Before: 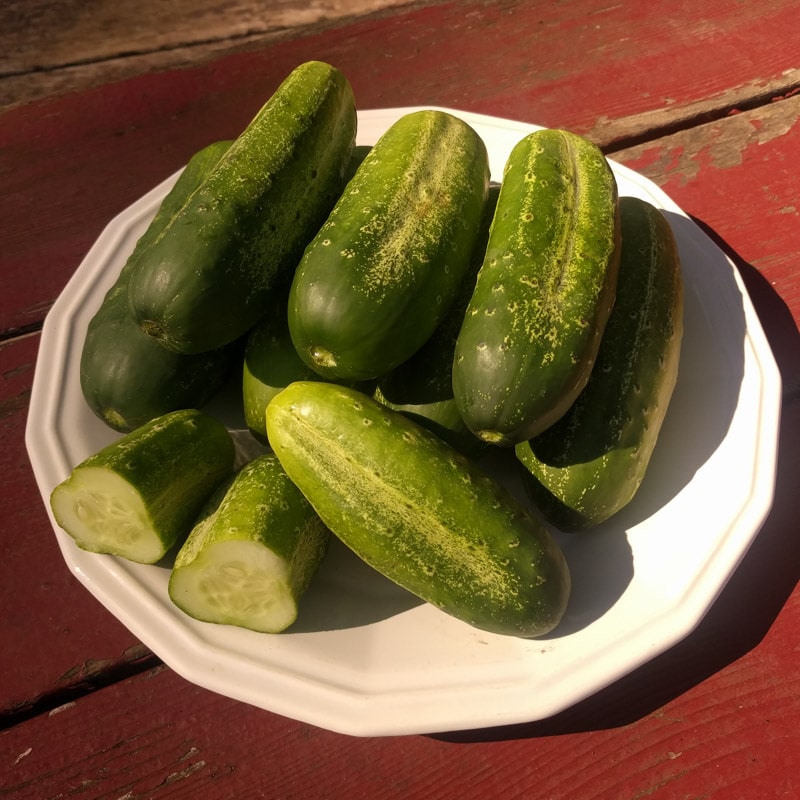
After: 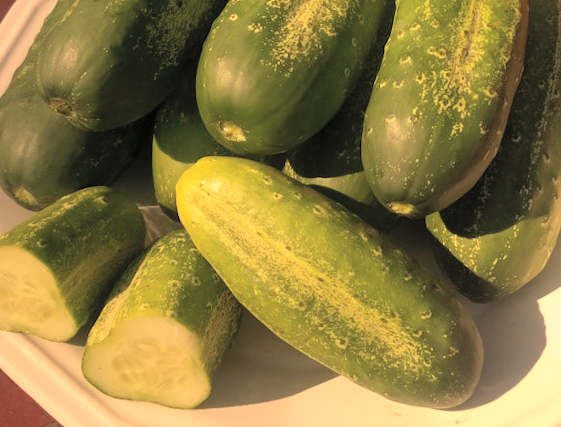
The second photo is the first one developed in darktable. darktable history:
white balance: red 1.138, green 0.996, blue 0.812
global tonemap: drago (0.7, 100)
rotate and perspective: rotation -1°, crop left 0.011, crop right 0.989, crop top 0.025, crop bottom 0.975
crop: left 11.123%, top 27.61%, right 18.3%, bottom 17.034%
